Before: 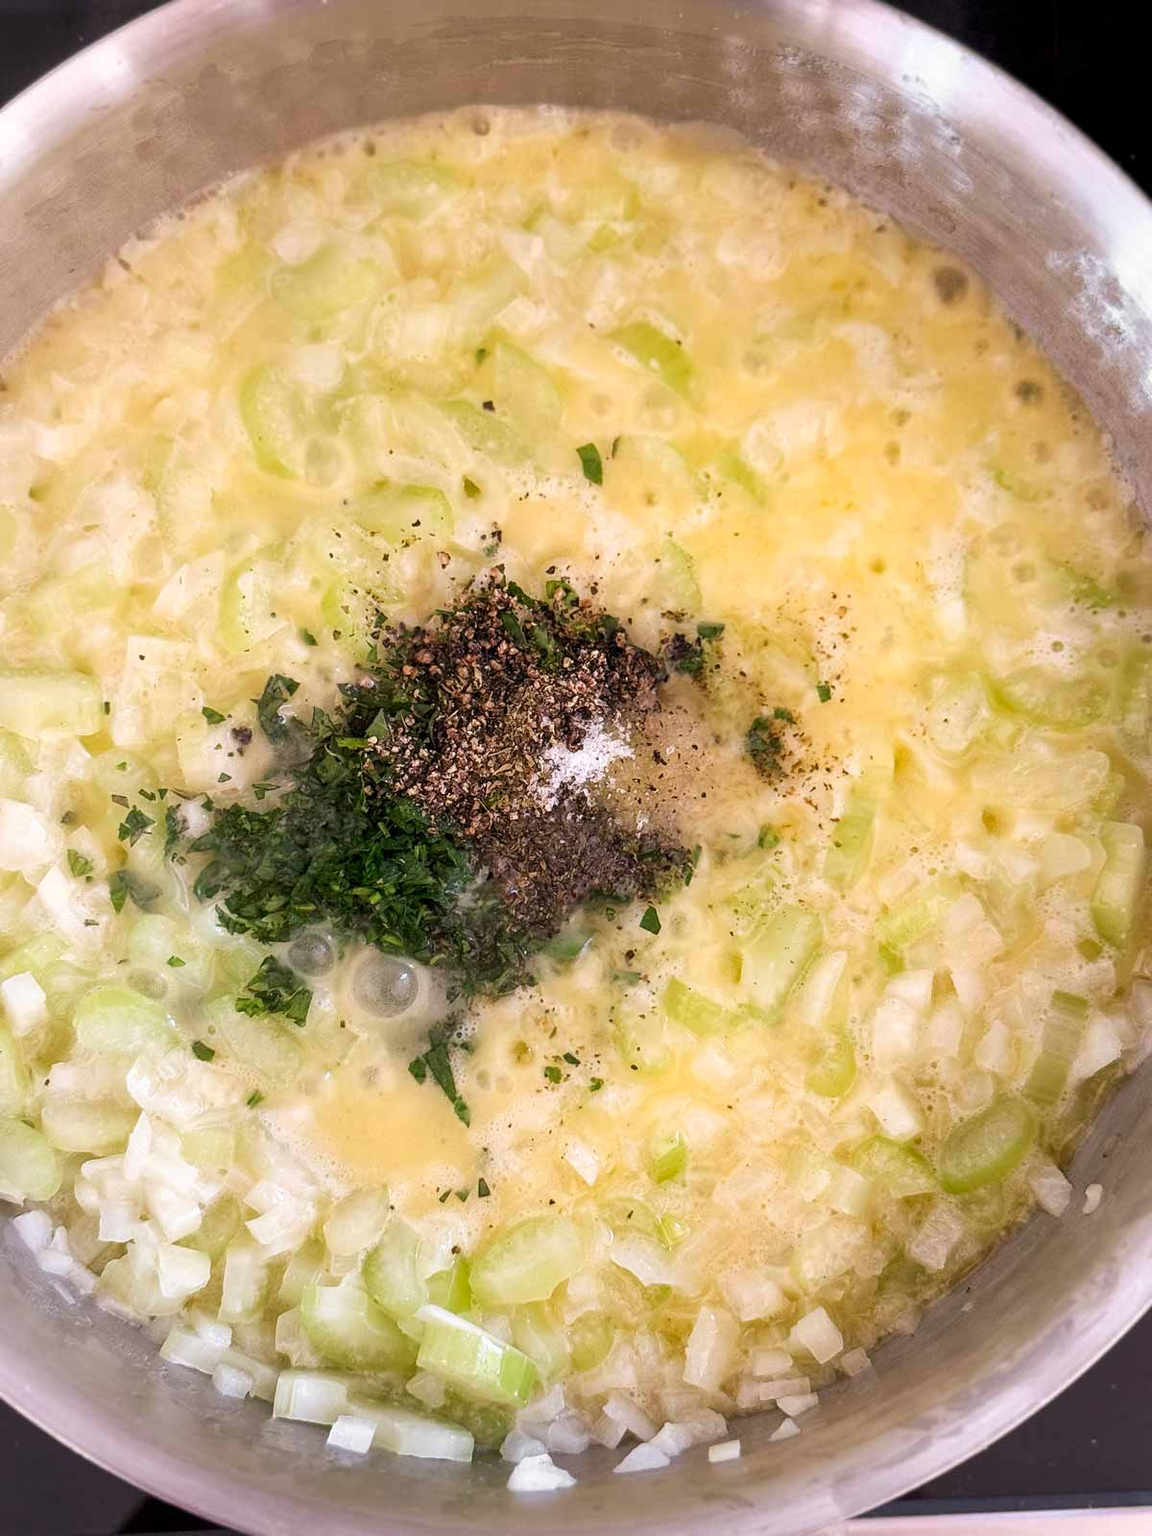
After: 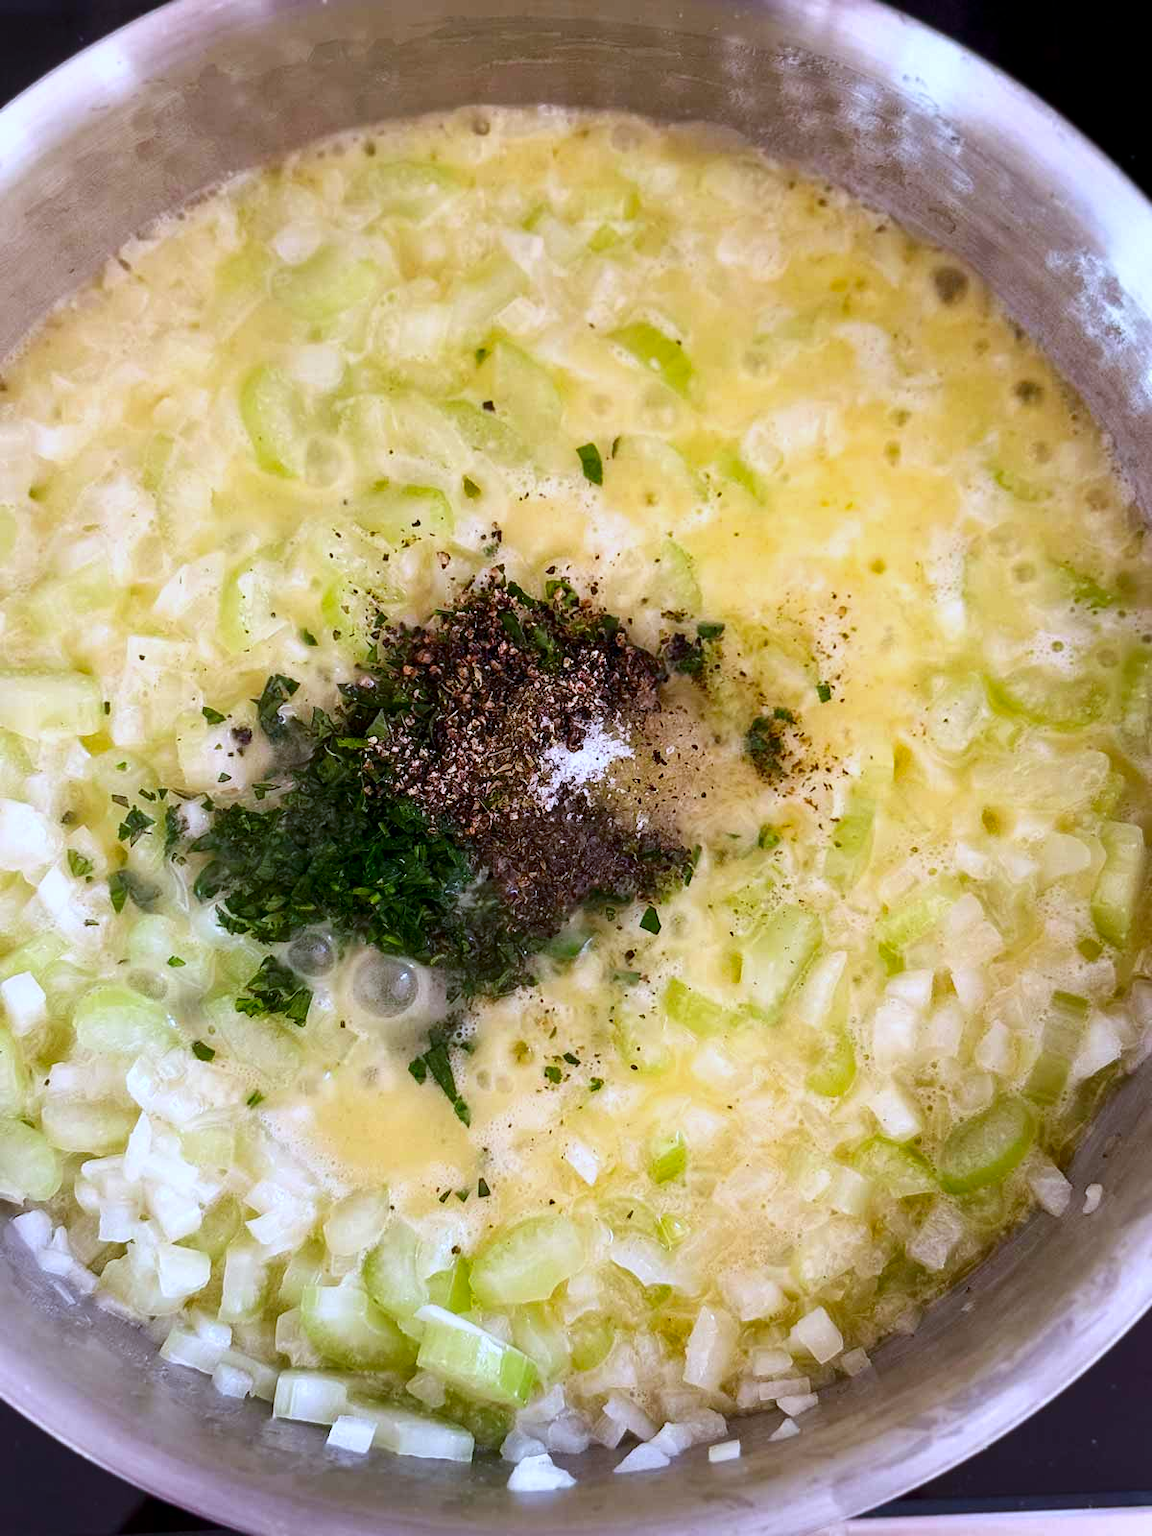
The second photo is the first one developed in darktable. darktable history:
contrast brightness saturation: contrast 0.12, brightness -0.12, saturation 0.2
white balance: red 0.931, blue 1.11
